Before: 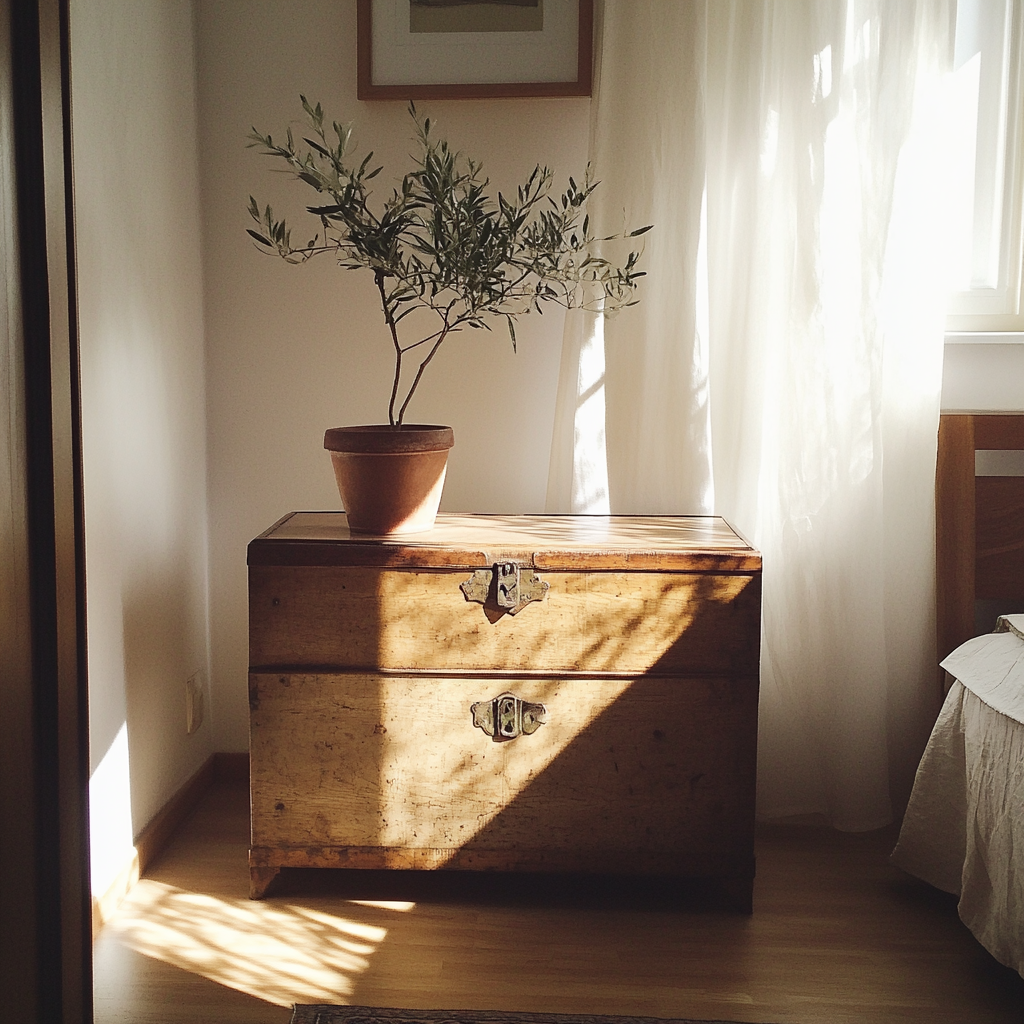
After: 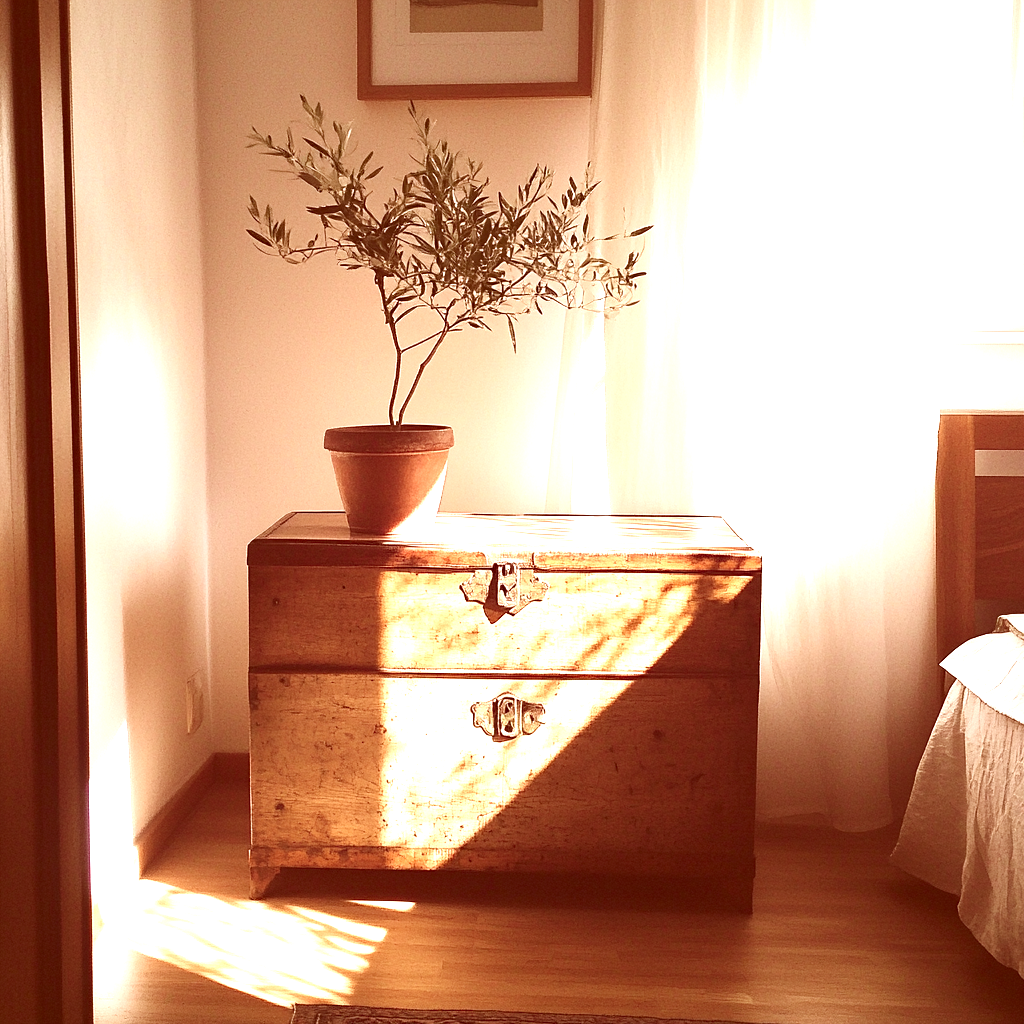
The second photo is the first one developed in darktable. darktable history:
exposure: black level correction 0, exposure 1.362 EV, compensate exposure bias true, compensate highlight preservation false
color correction: highlights a* 9.25, highlights b* 8.75, shadows a* 39.96, shadows b* 39.79, saturation 0.802
